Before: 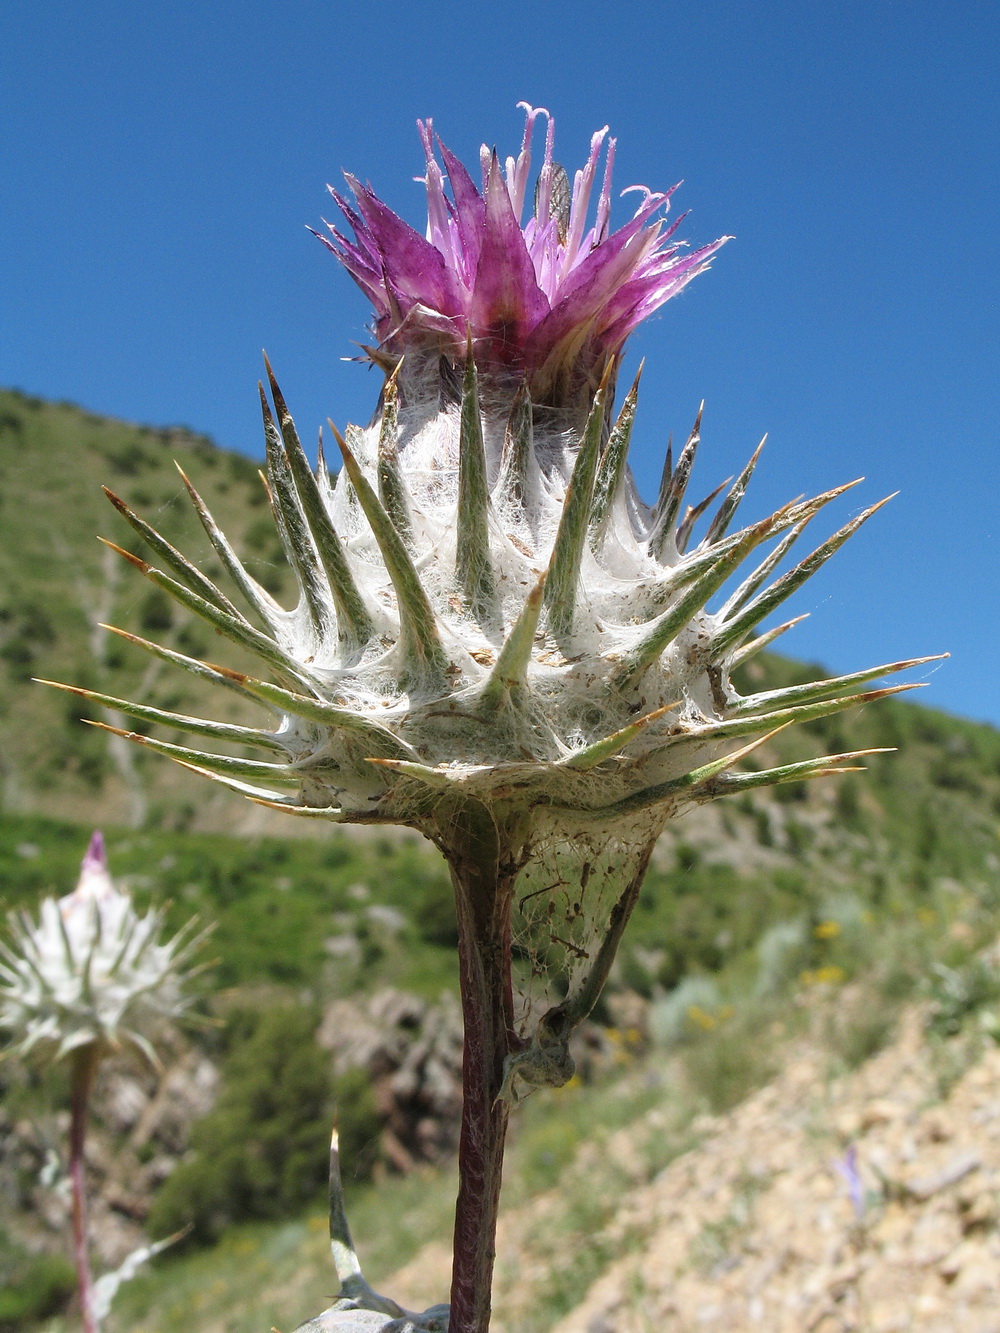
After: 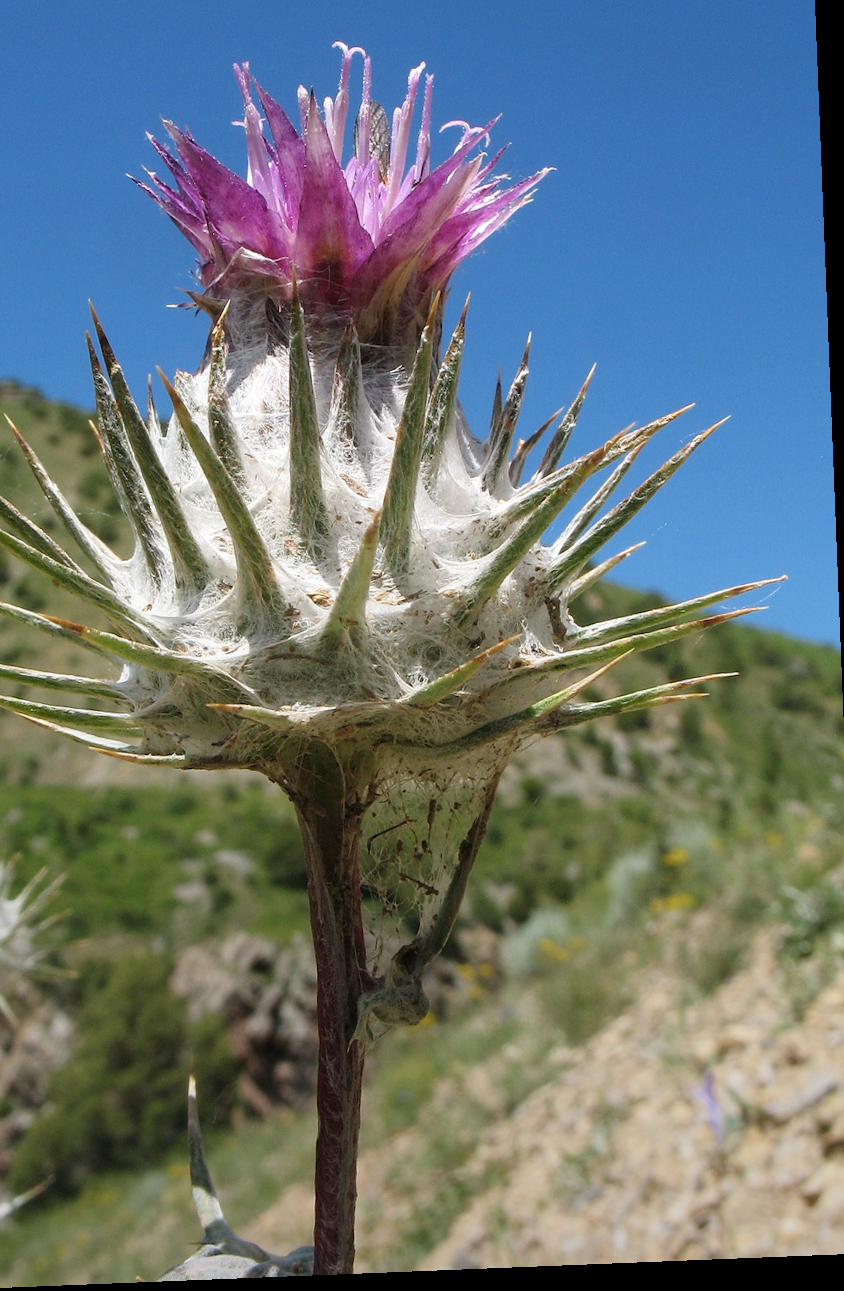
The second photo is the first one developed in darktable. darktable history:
graduated density: rotation -180°, offset 27.42
crop and rotate: left 17.959%, top 5.771%, right 1.742%
rotate and perspective: rotation -2.29°, automatic cropping off
